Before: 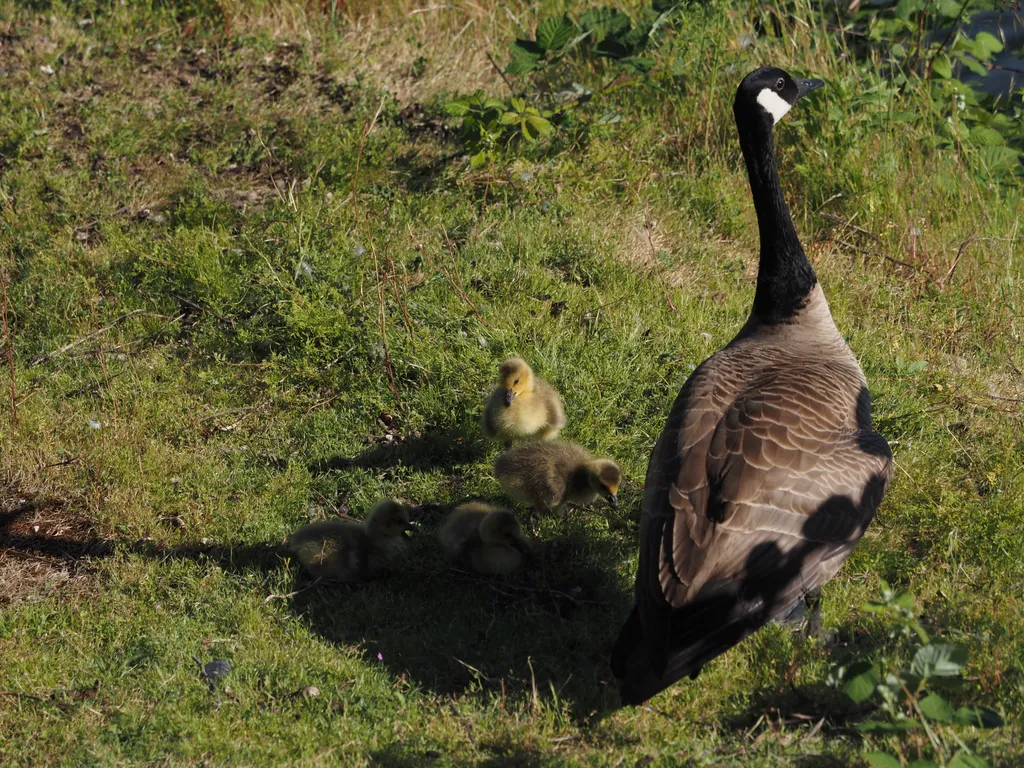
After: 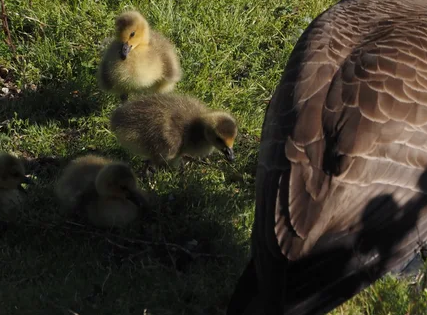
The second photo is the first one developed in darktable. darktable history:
crop: left 37.502%, top 45.234%, right 20.727%, bottom 13.728%
